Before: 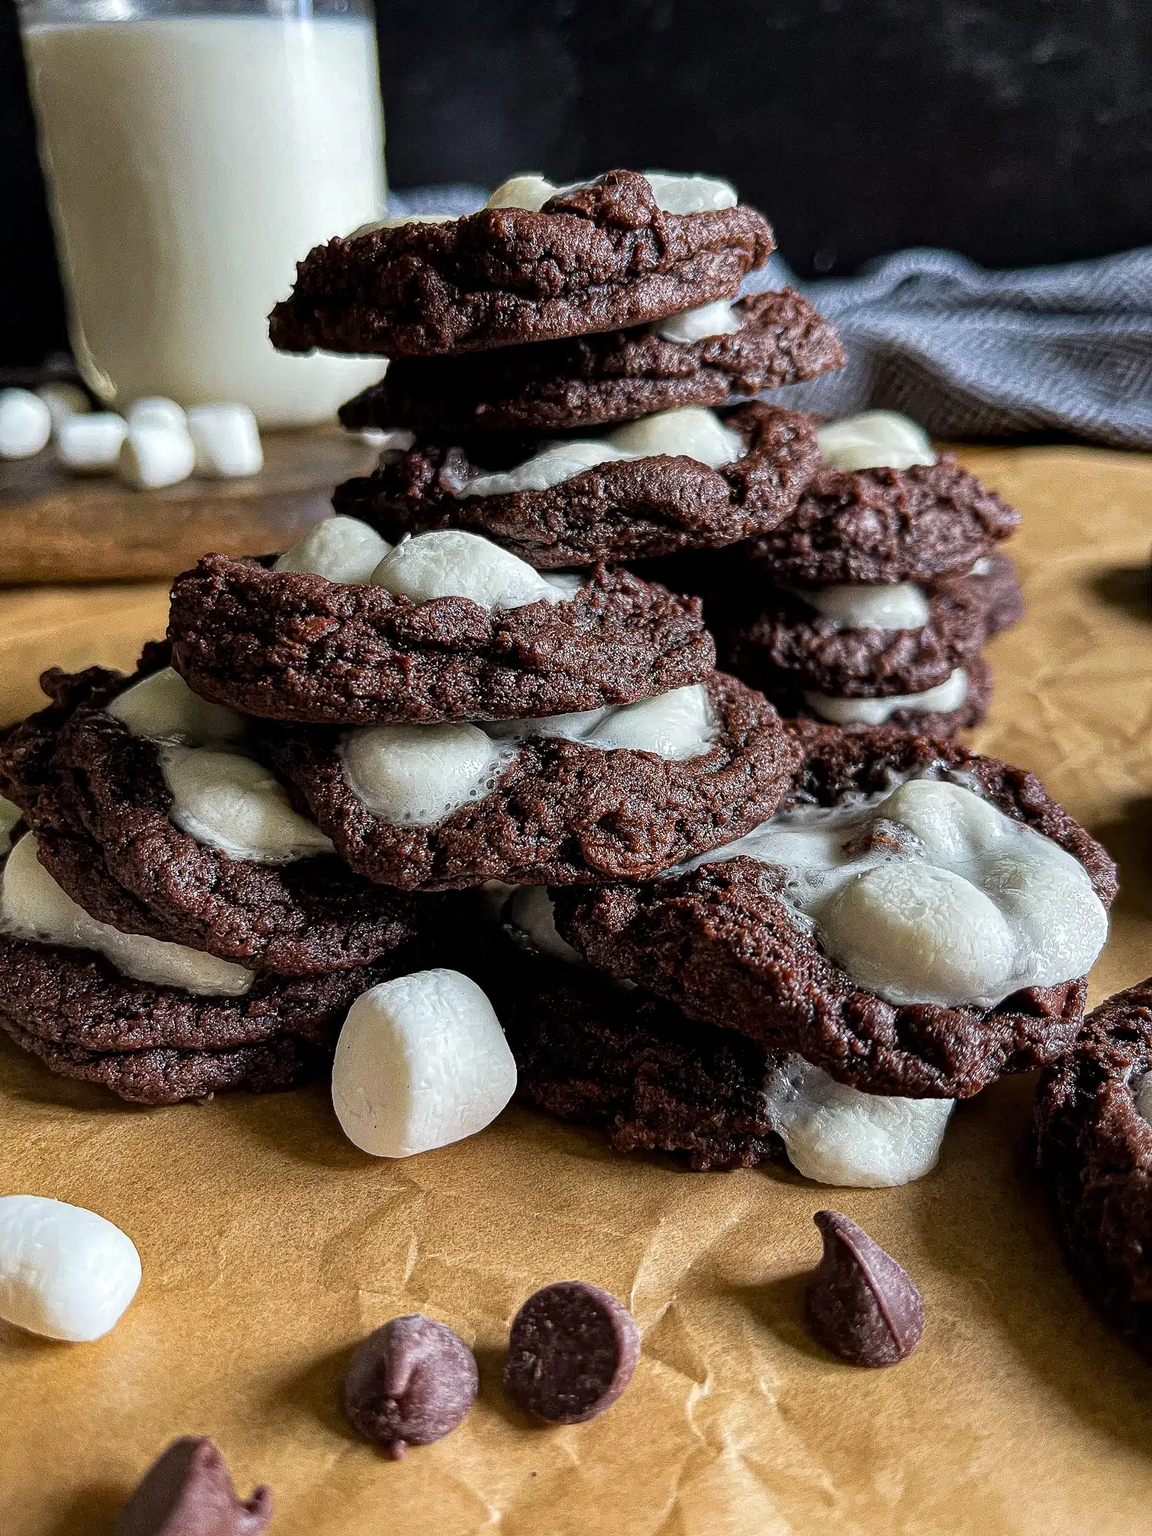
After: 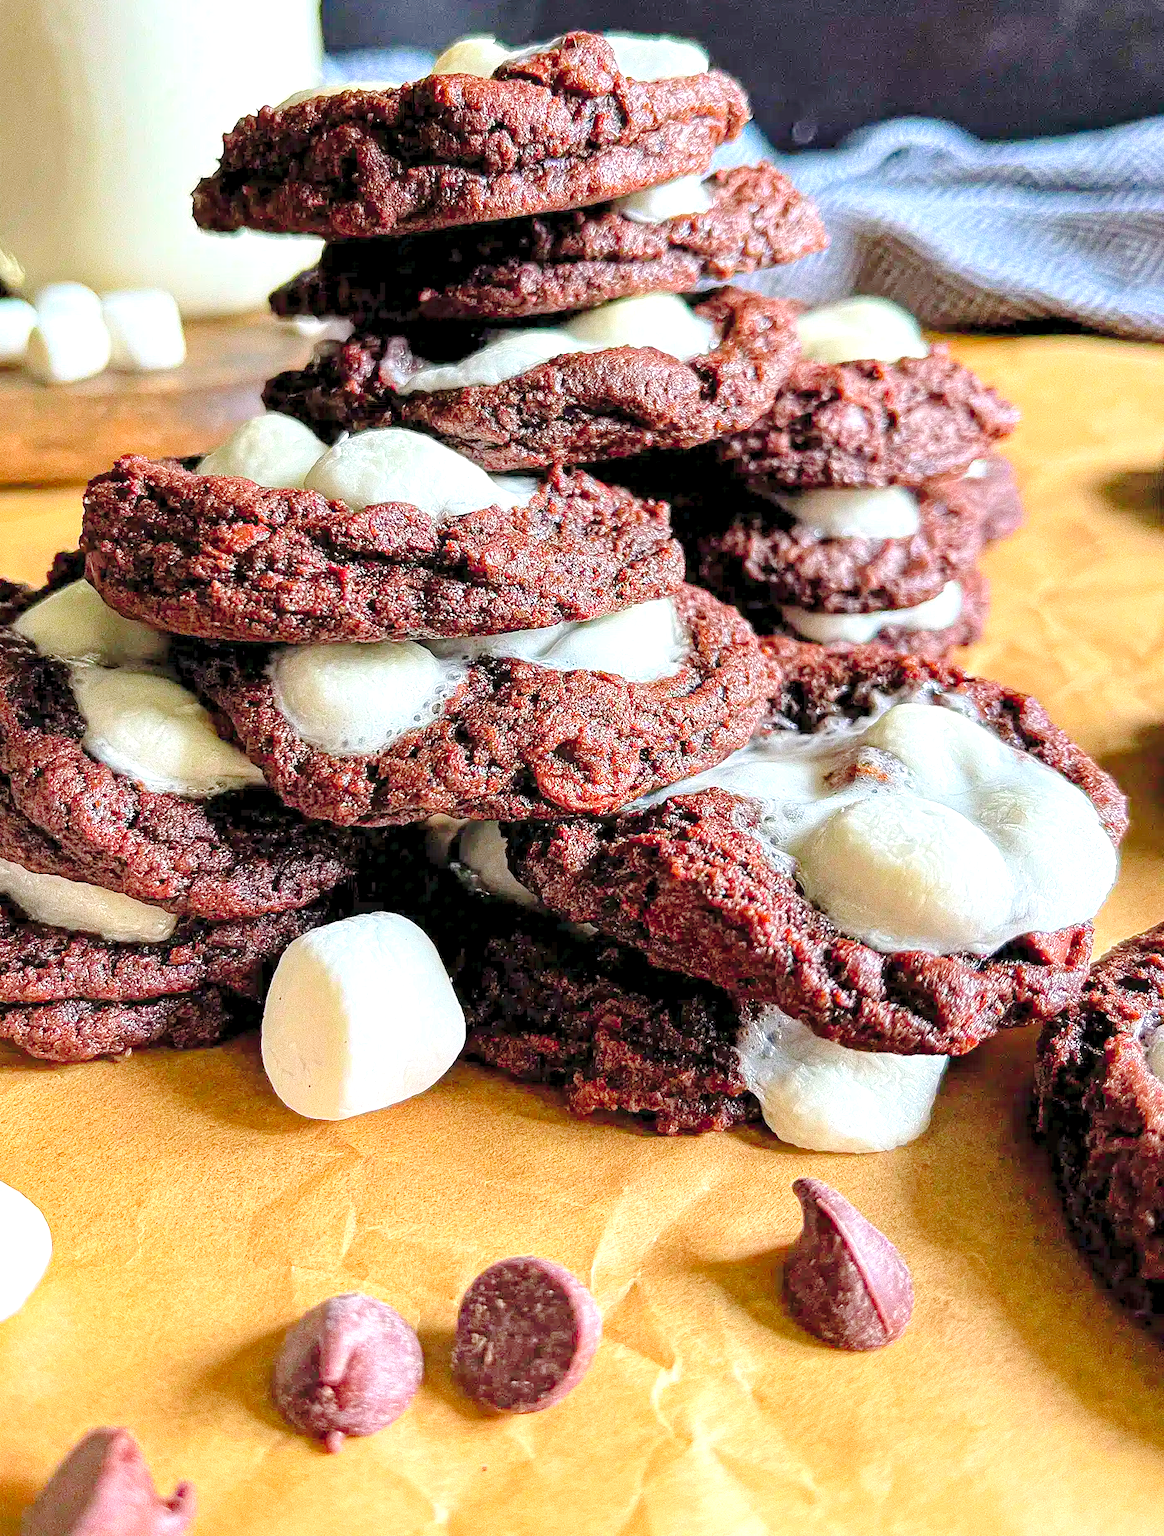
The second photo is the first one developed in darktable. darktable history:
levels: levels [0.008, 0.318, 0.836]
crop and rotate: left 8.262%, top 9.226%
contrast brightness saturation: brightness 0.09, saturation 0.19
rotate and perspective: crop left 0, crop top 0
